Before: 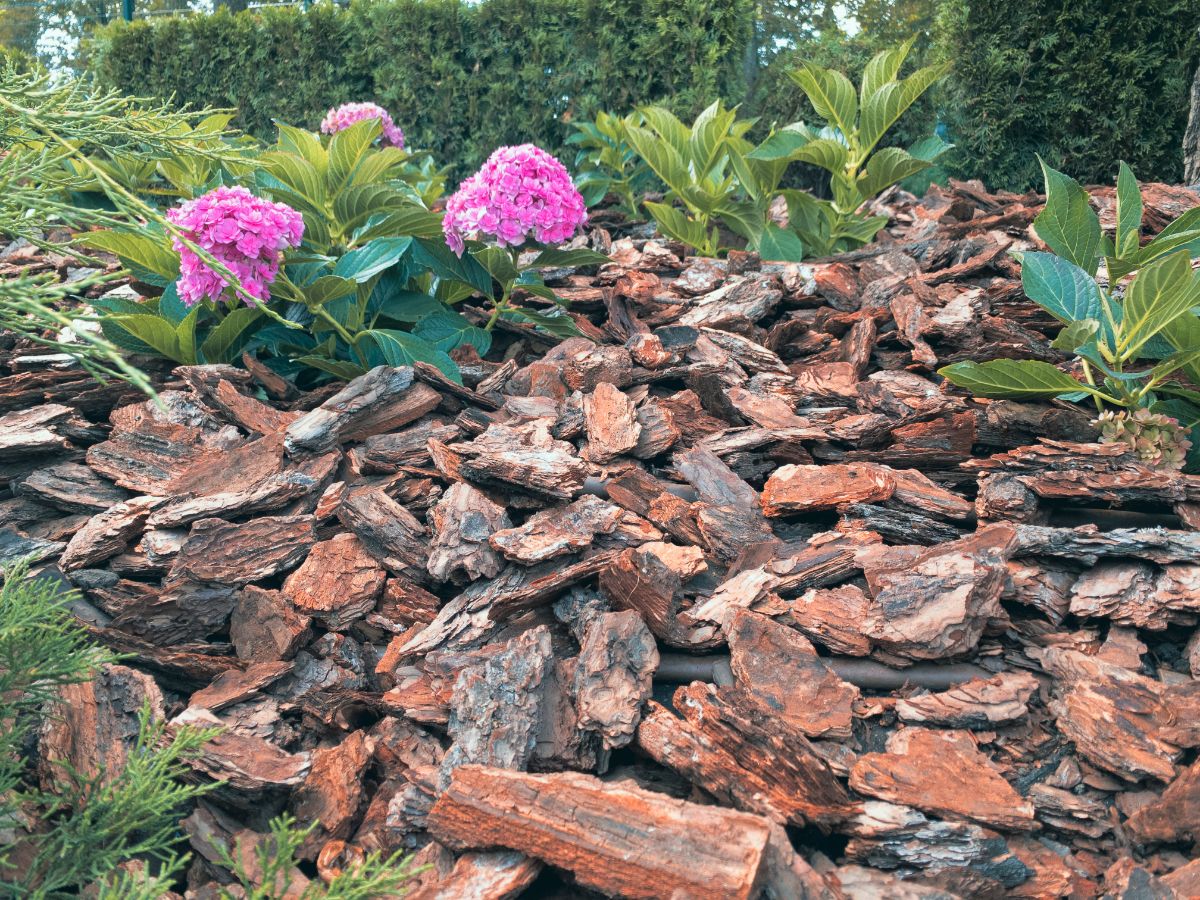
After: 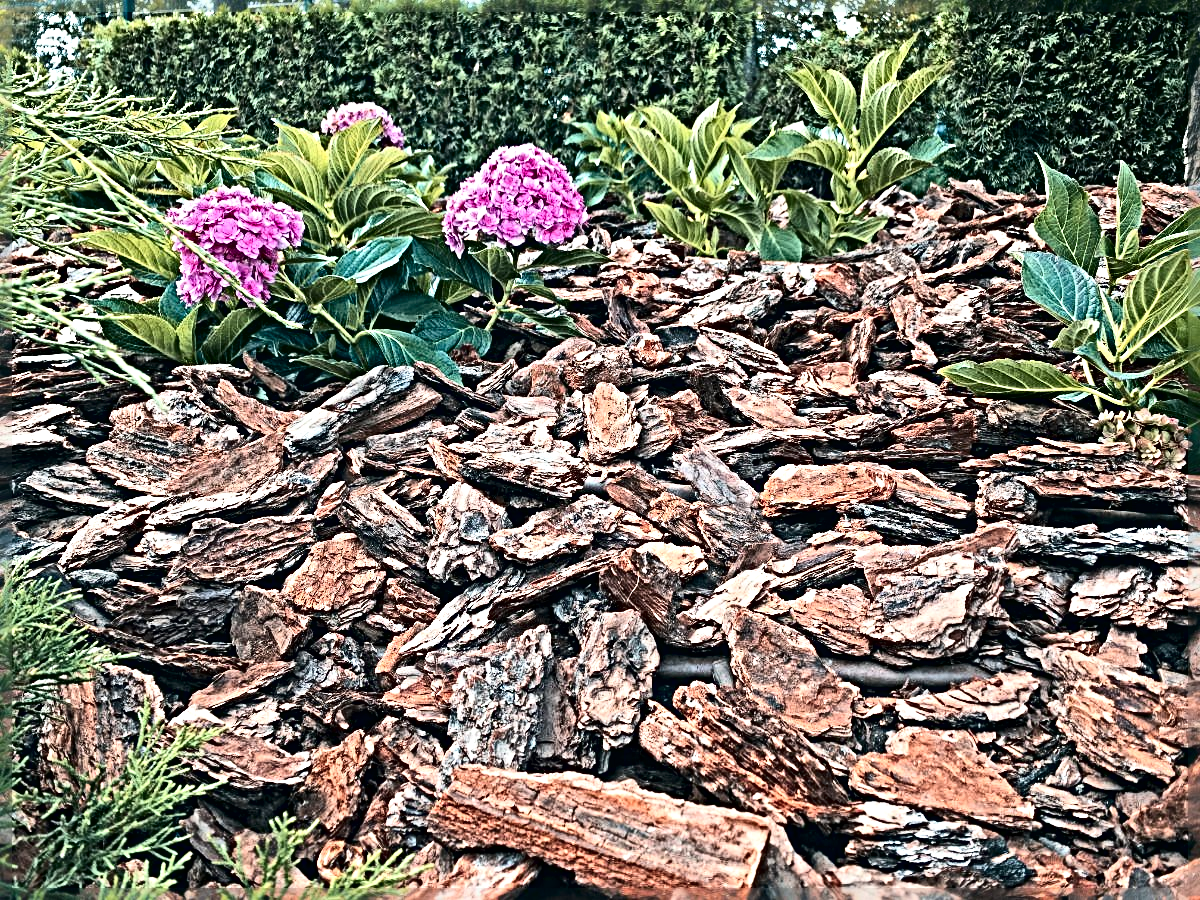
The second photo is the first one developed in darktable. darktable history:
contrast brightness saturation: contrast 0.28
sharpen: radius 6.3, amount 1.8, threshold 0
